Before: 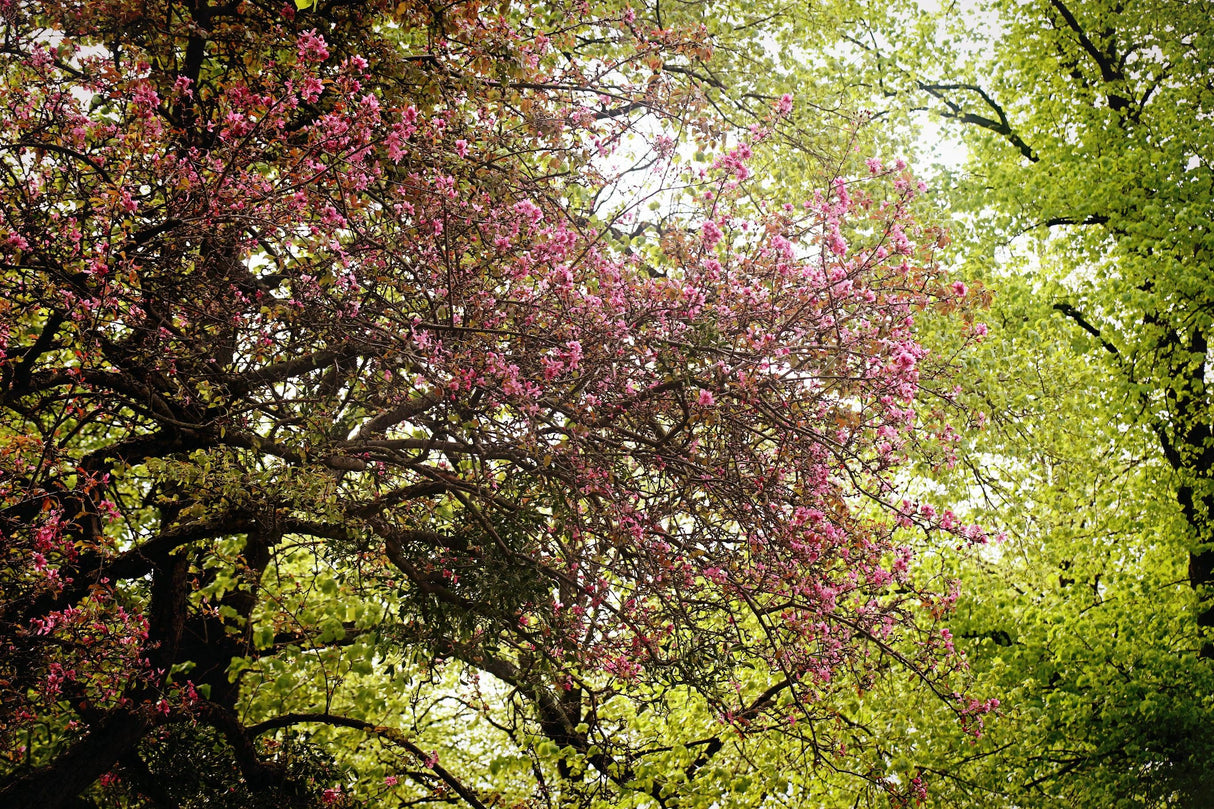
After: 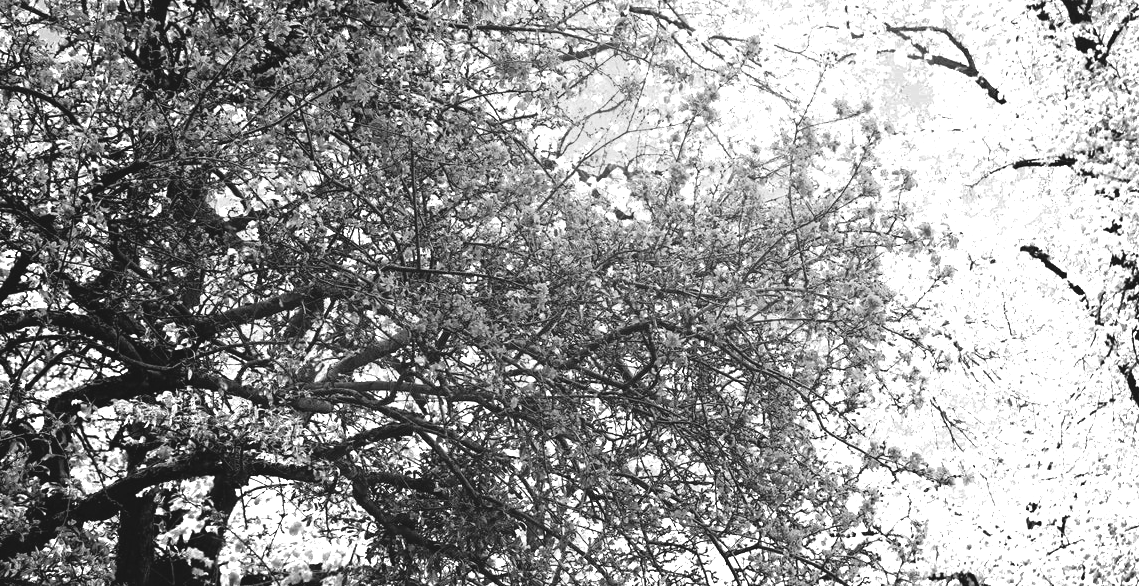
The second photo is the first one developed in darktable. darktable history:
lowpass: radius 0.1, contrast 0.85, saturation 1.1, unbound 0
crop: left 2.737%, top 7.287%, right 3.421%, bottom 20.179%
color zones: curves: ch0 [(0, 0.554) (0.146, 0.662) (0.293, 0.86) (0.503, 0.774) (0.637, 0.106) (0.74, 0.072) (0.866, 0.488) (0.998, 0.569)]; ch1 [(0, 0) (0.143, 0) (0.286, 0) (0.429, 0) (0.571, 0) (0.714, 0) (0.857, 0)]
